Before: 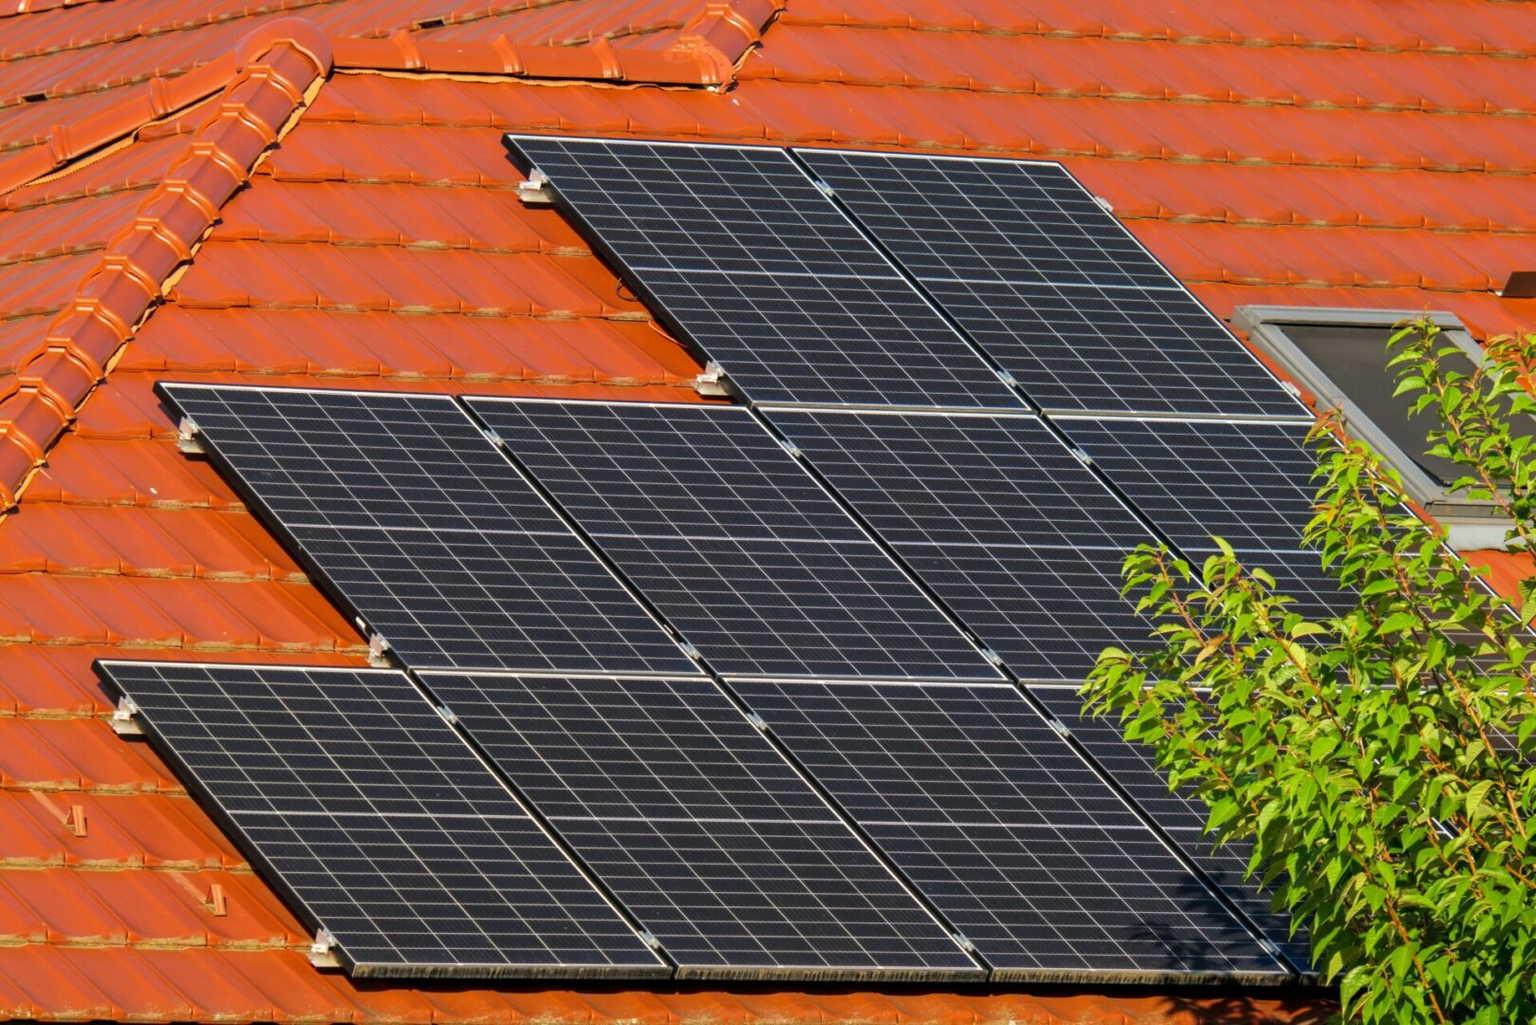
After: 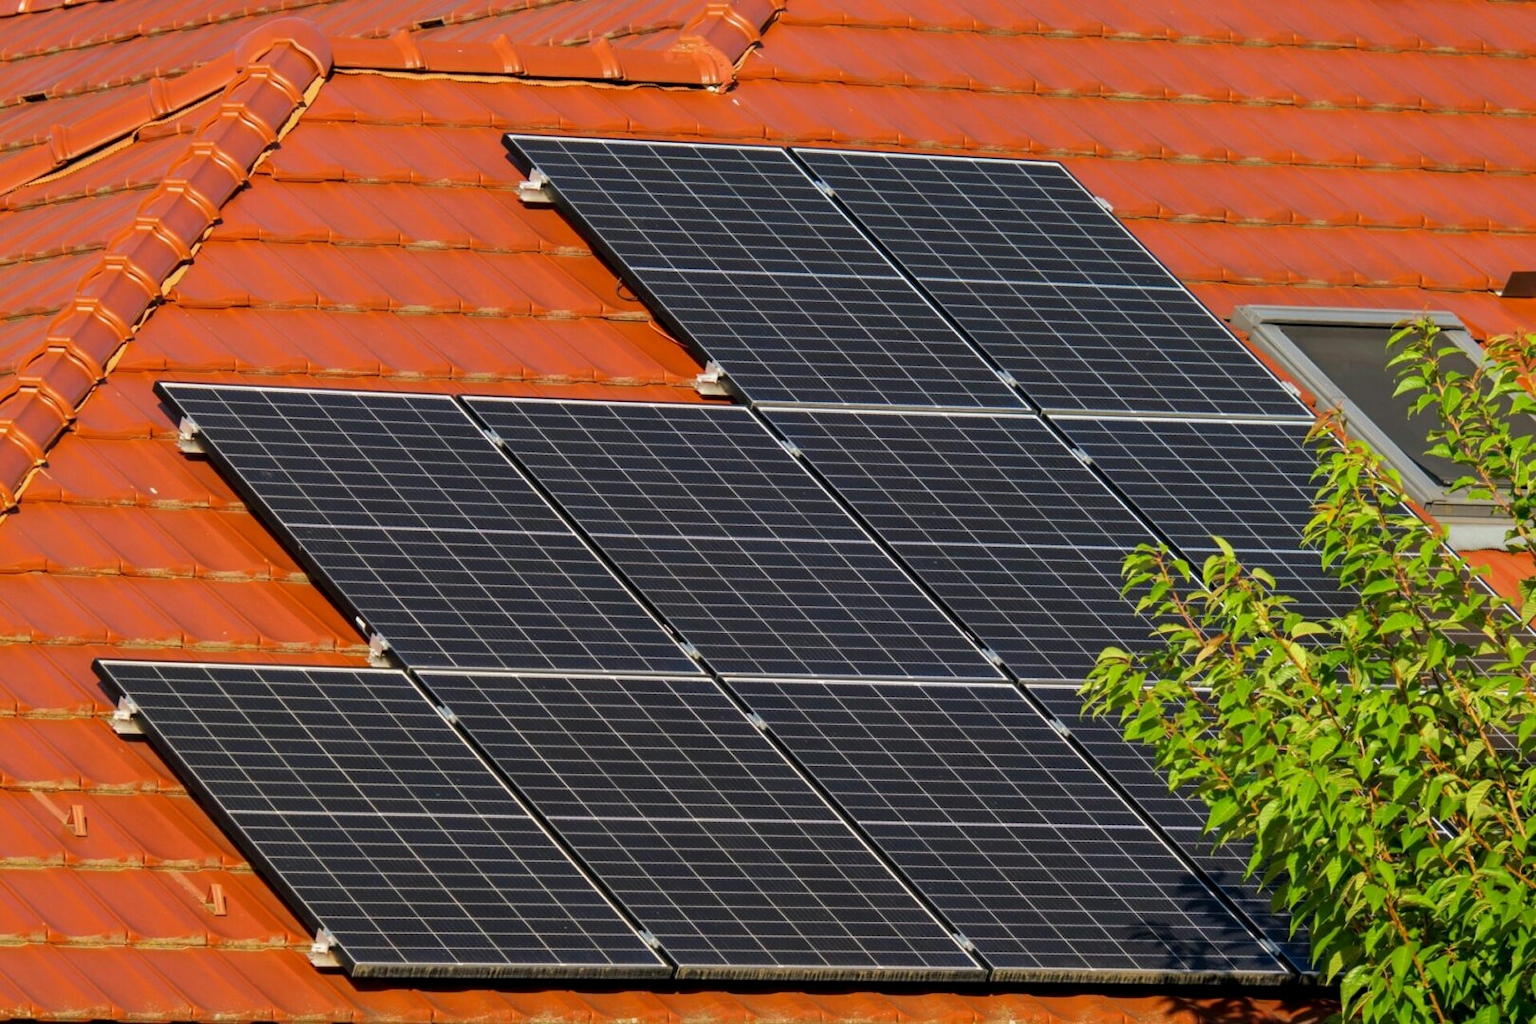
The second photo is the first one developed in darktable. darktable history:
exposure: black level correction 0.002, exposure -0.1 EV, compensate highlight preservation false
rotate and perspective: automatic cropping off
sharpen: radius 2.883, amount 0.868, threshold 47.523
